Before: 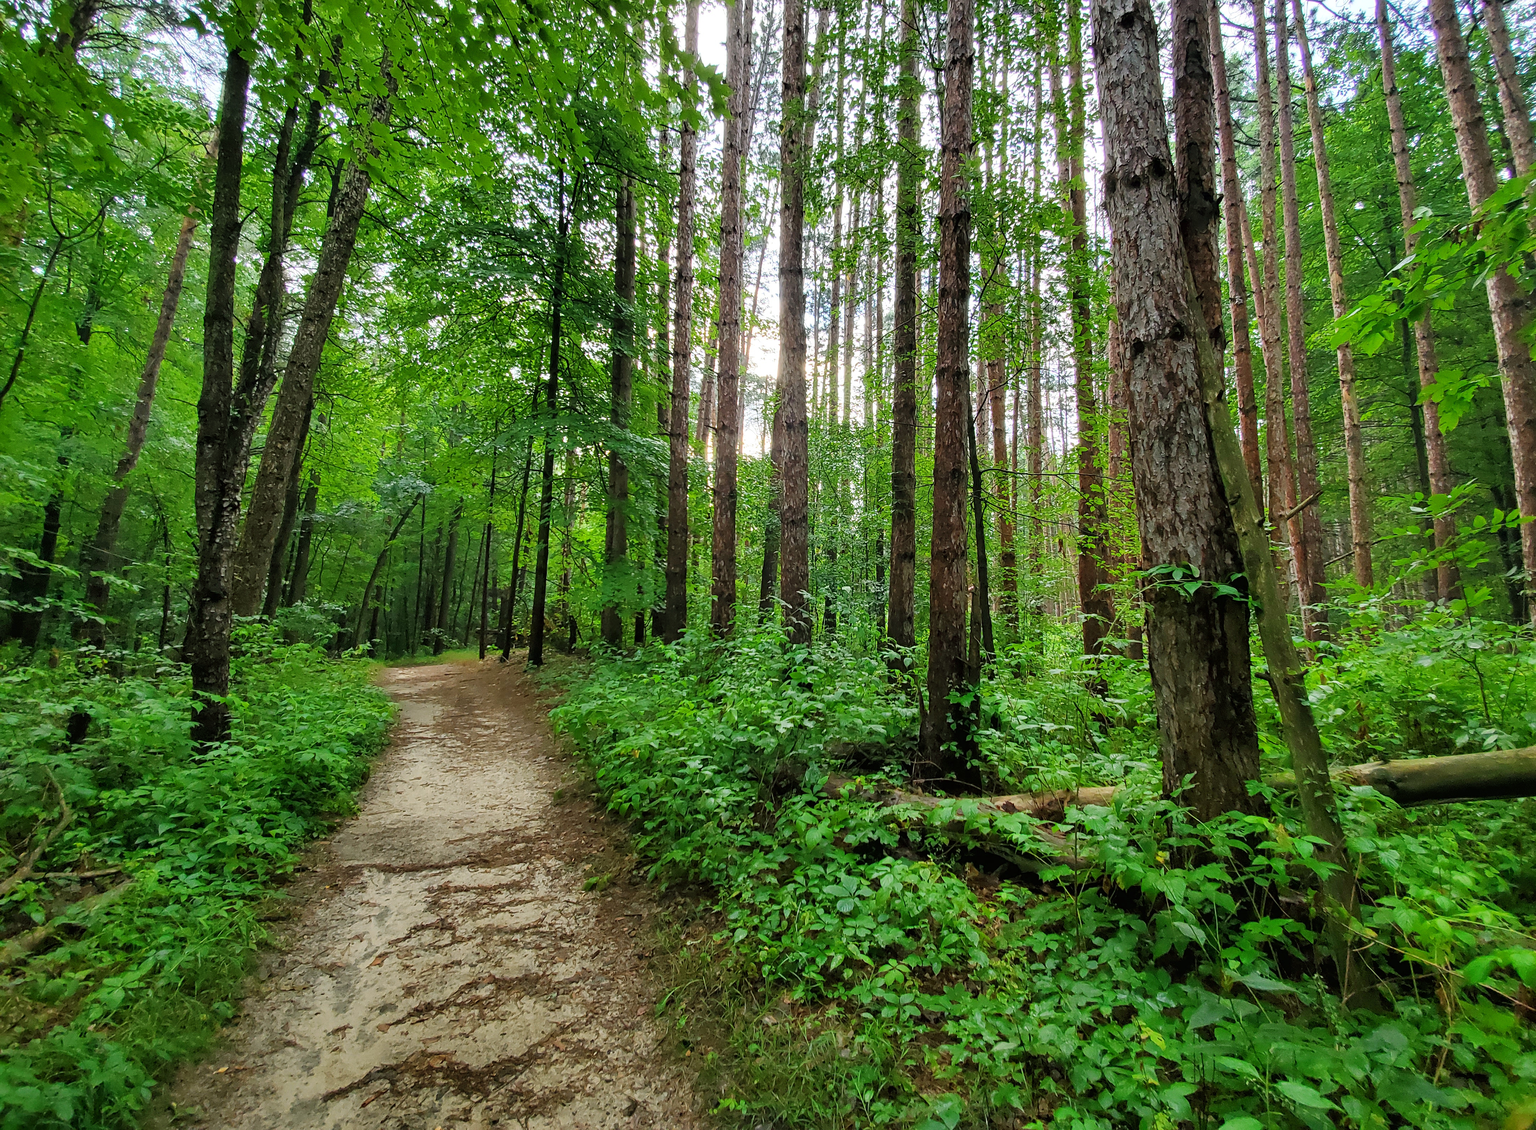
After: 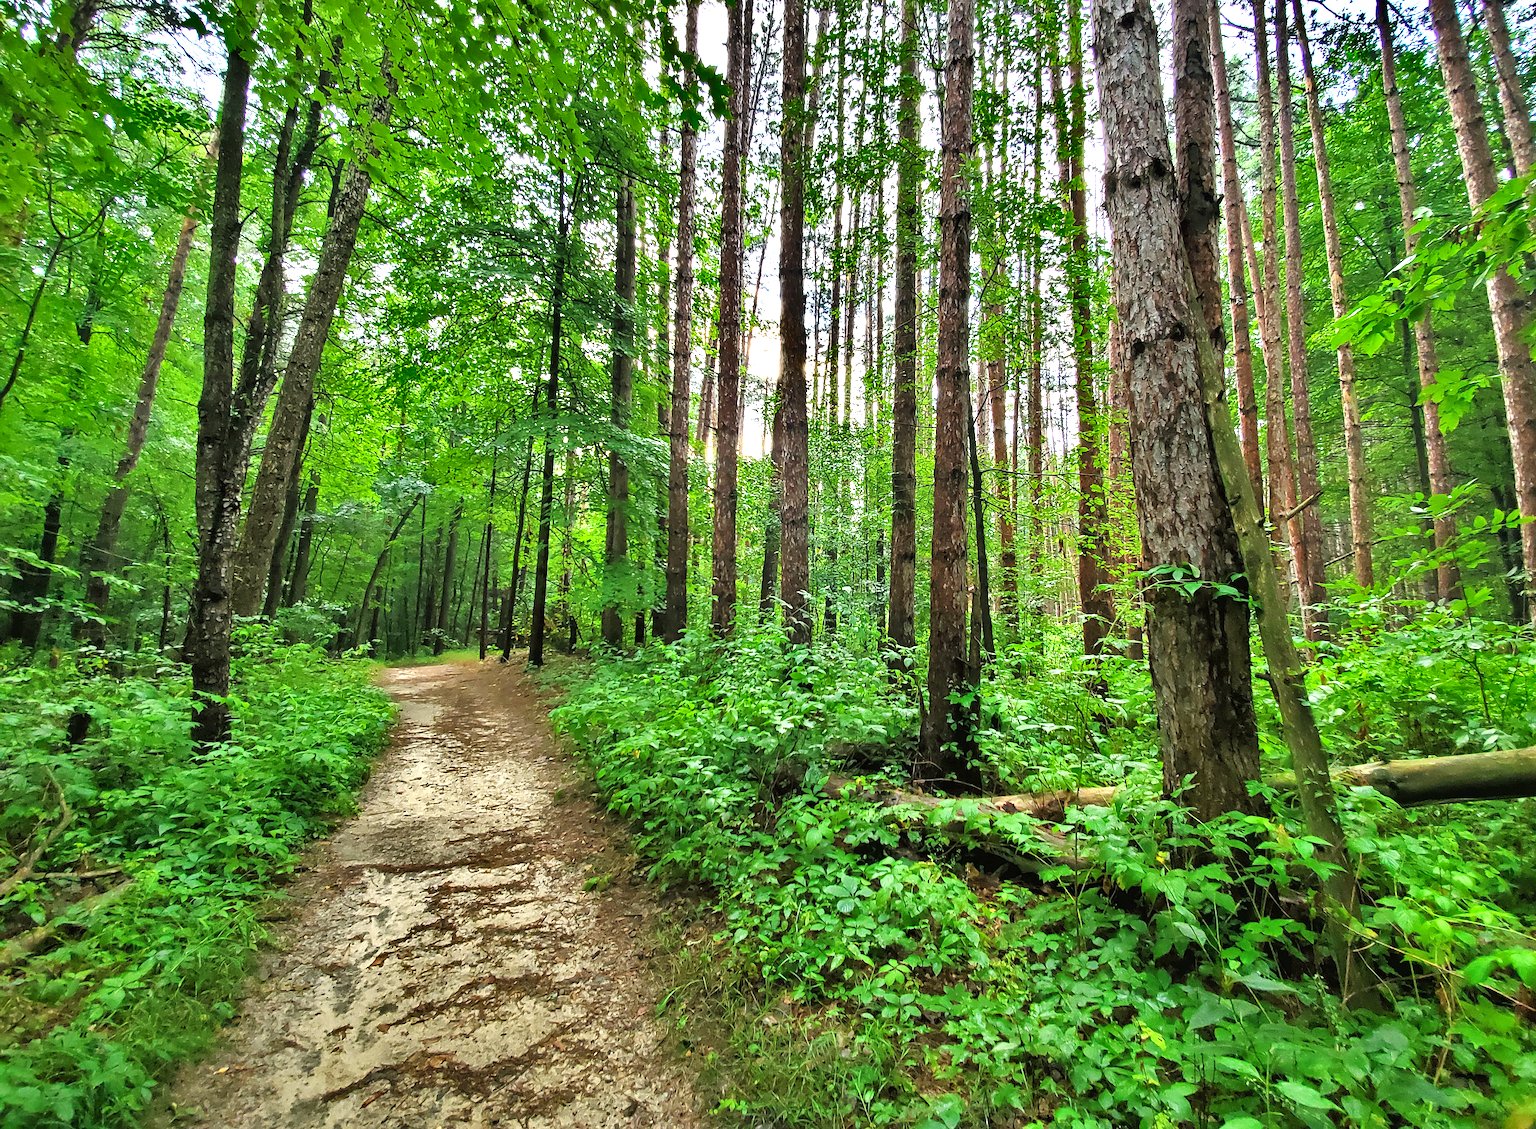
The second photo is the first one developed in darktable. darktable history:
shadows and highlights: shadows 20.91, highlights -82.73, soften with gaussian
exposure: black level correction 0, exposure 0.95 EV, compensate exposure bias true, compensate highlight preservation false
